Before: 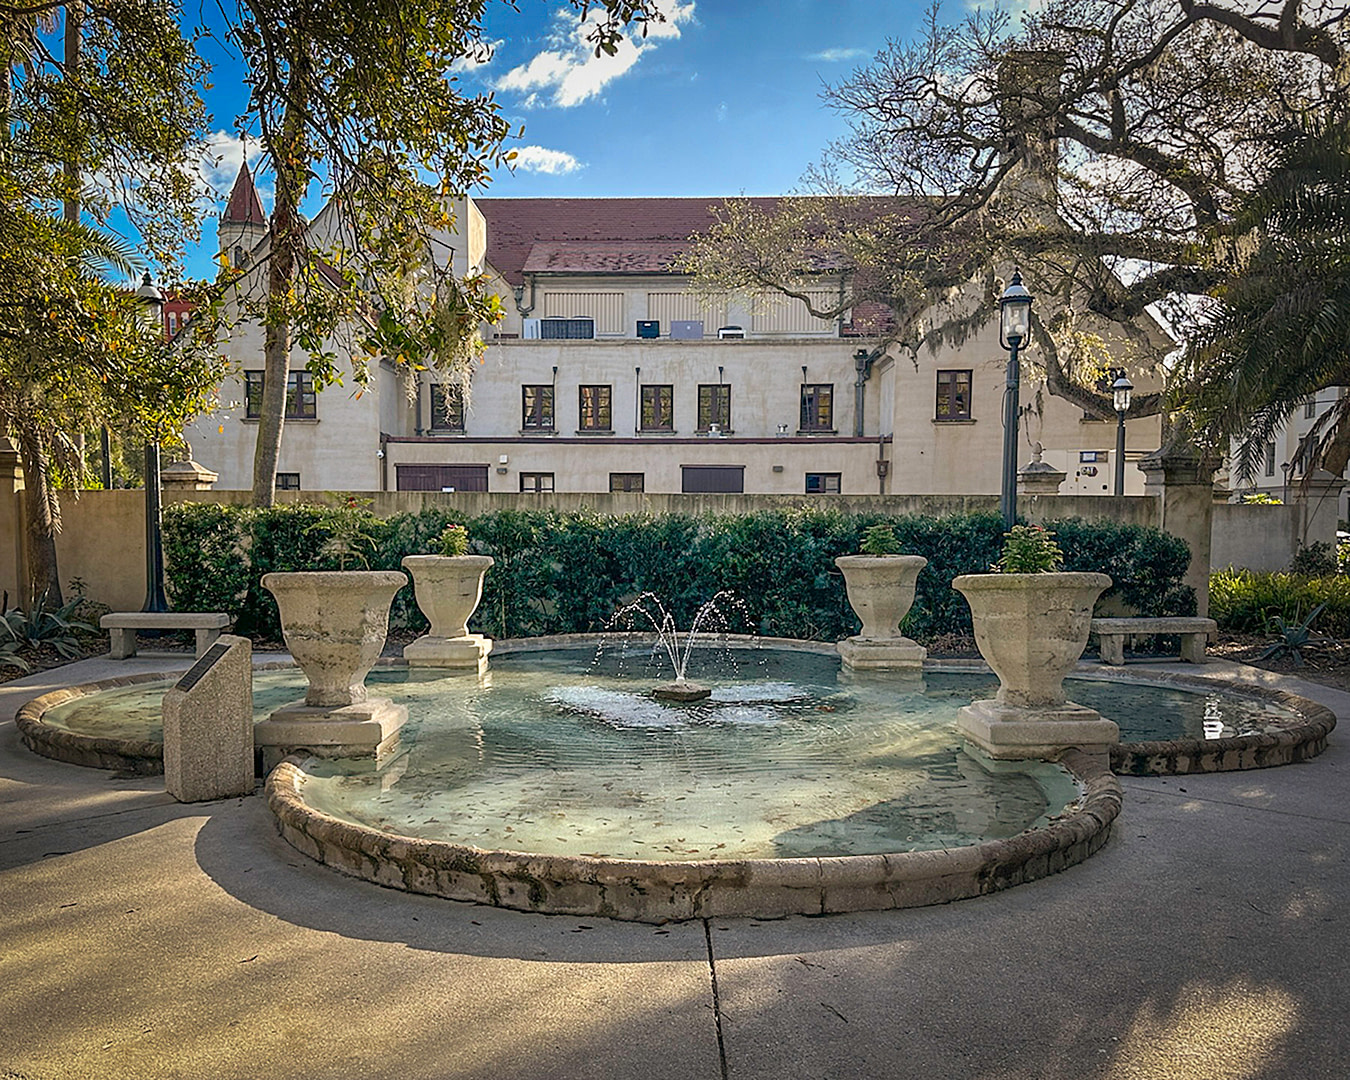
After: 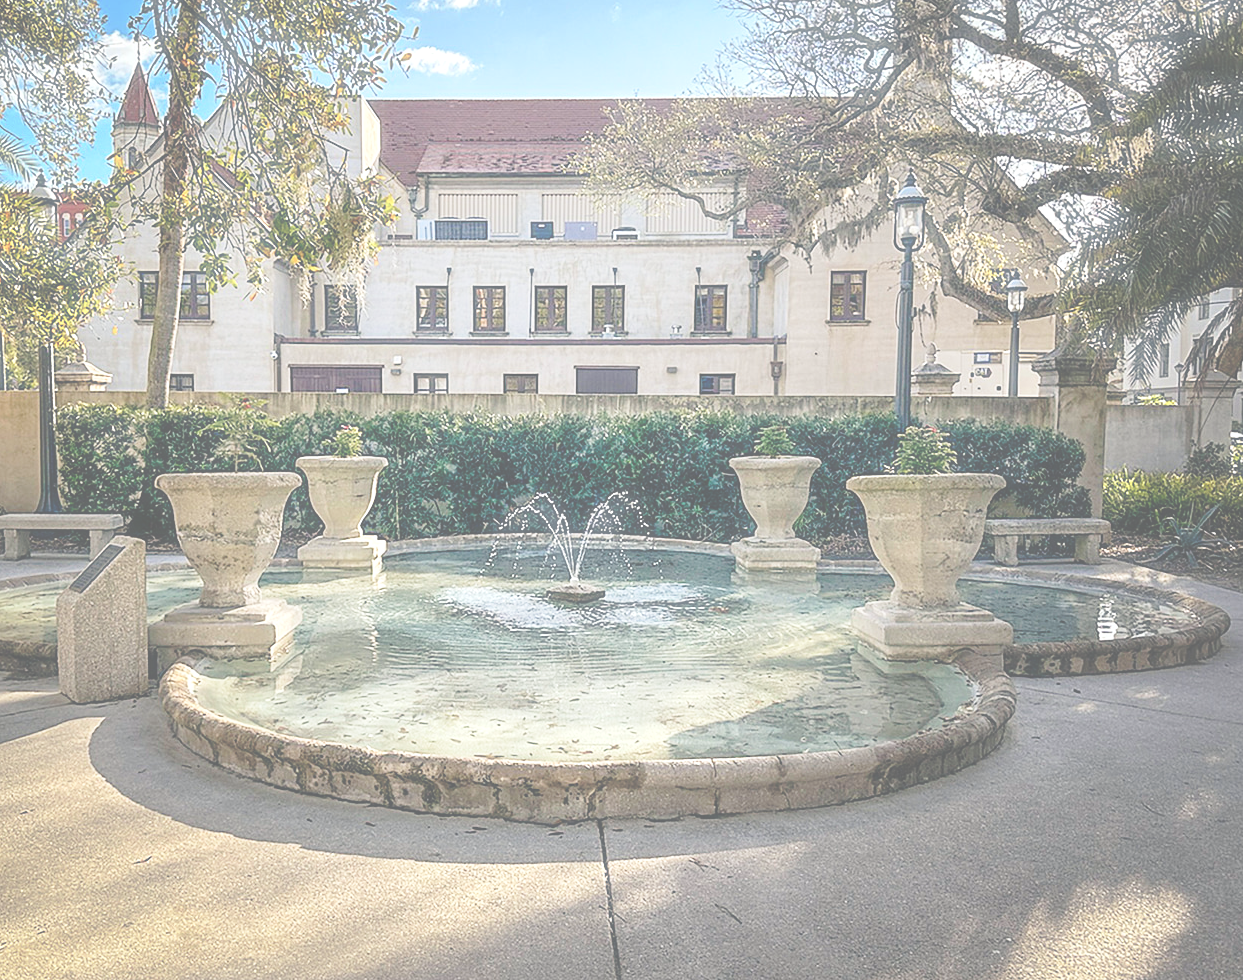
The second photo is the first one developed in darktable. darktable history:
crop and rotate: left 7.92%, top 9.247%
base curve: curves: ch0 [(0, 0) (0.032, 0.025) (0.121, 0.166) (0.206, 0.329) (0.605, 0.79) (1, 1)], preserve colors none
exposure: black level correction -0.071, exposure 0.503 EV, compensate exposure bias true, compensate highlight preservation false
contrast equalizer: octaves 7, y [[0.5, 0.5, 0.472, 0.5, 0.5, 0.5], [0.5 ×6], [0.5 ×6], [0 ×6], [0 ×6]]
haze removal: strength -0.101, compatibility mode true, adaptive false
